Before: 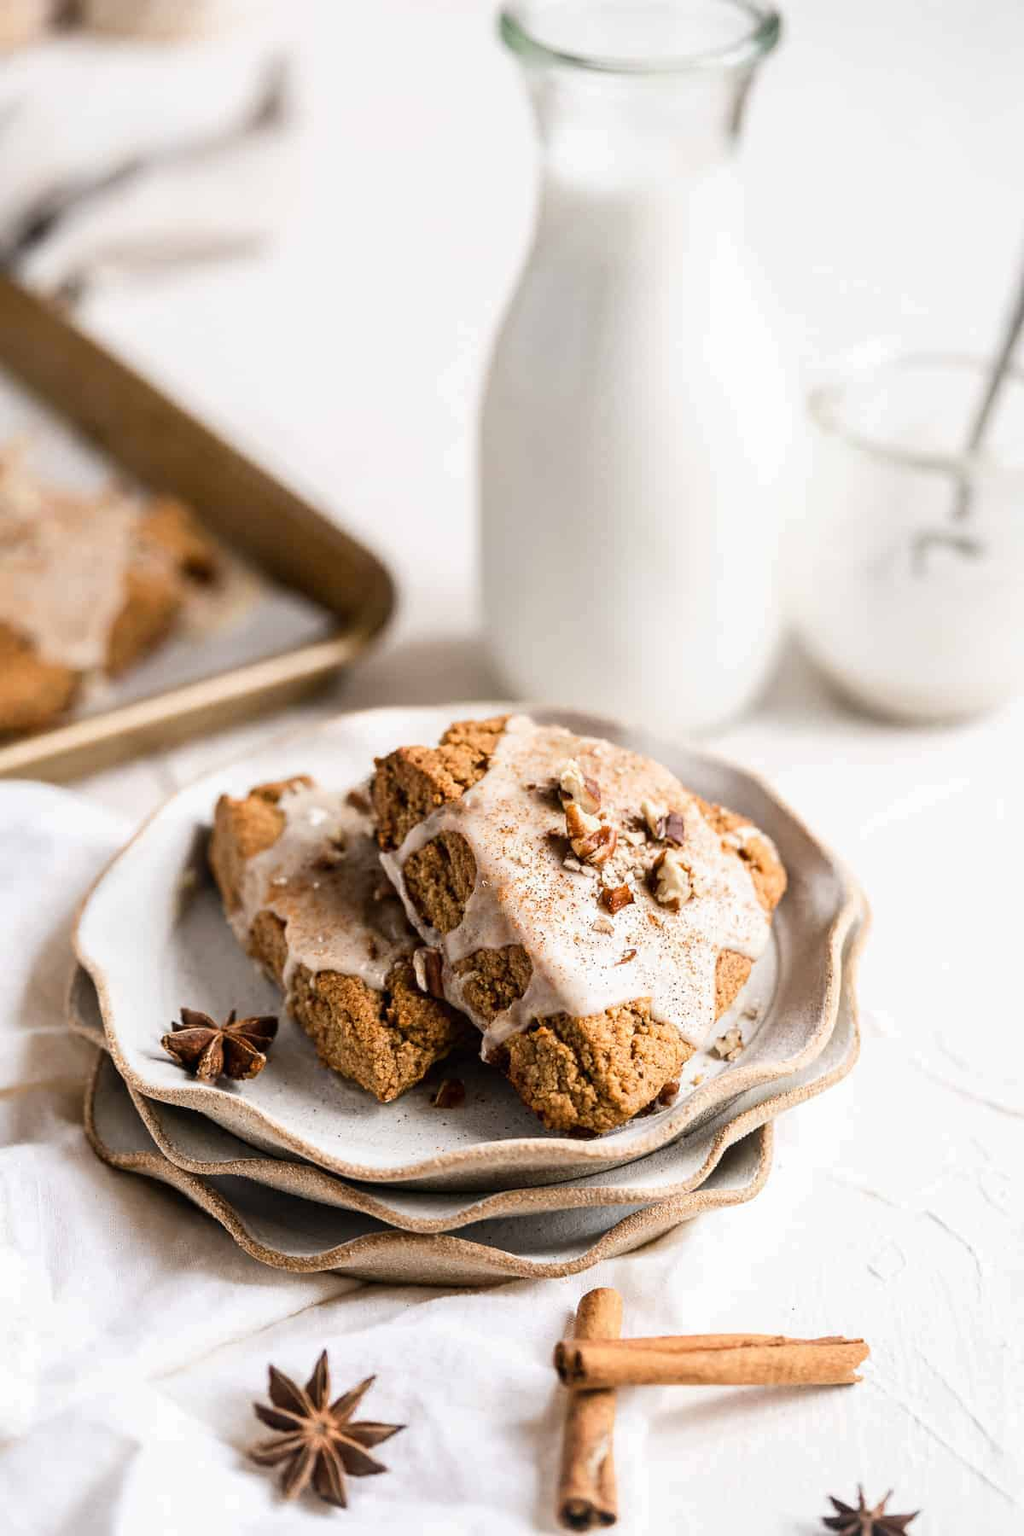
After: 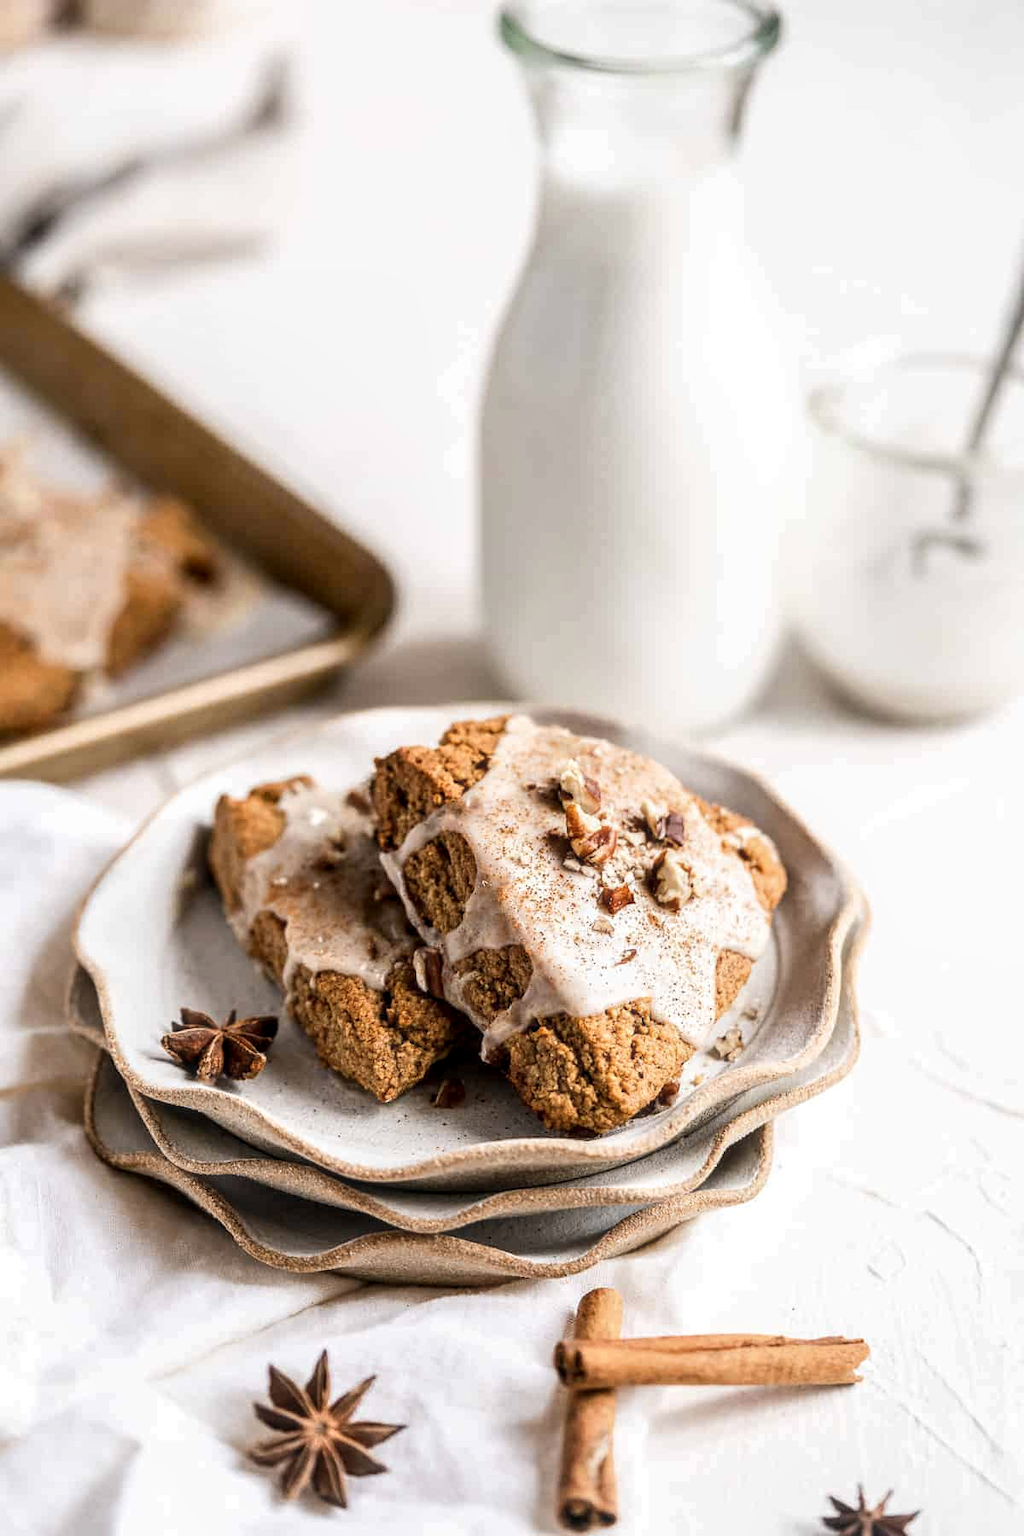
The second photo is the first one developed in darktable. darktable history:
local contrast: detail 130%
tone equalizer: on, module defaults
haze removal: strength -0.063, compatibility mode true, adaptive false
